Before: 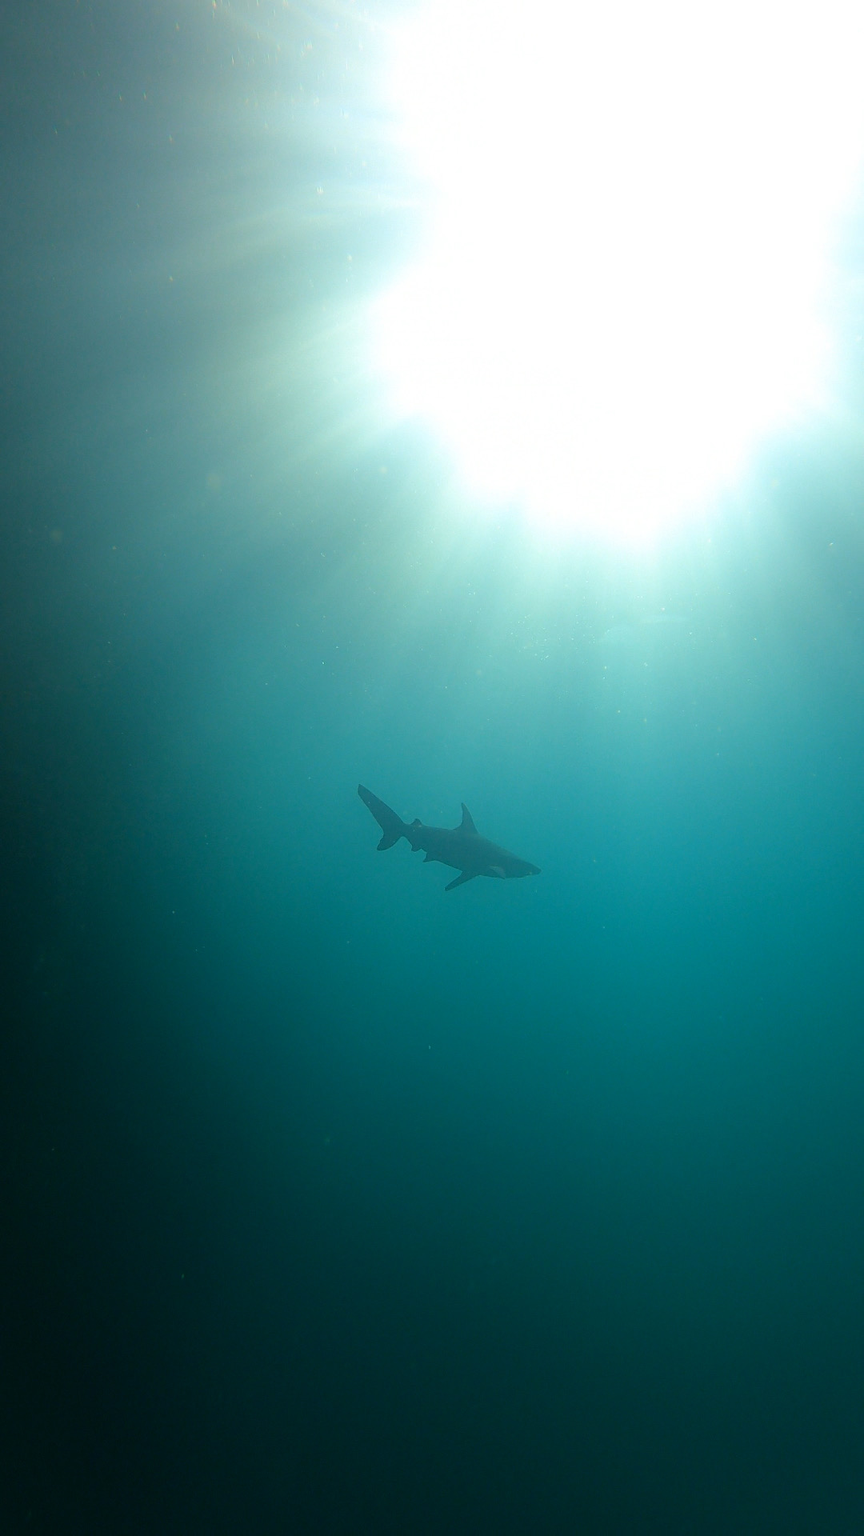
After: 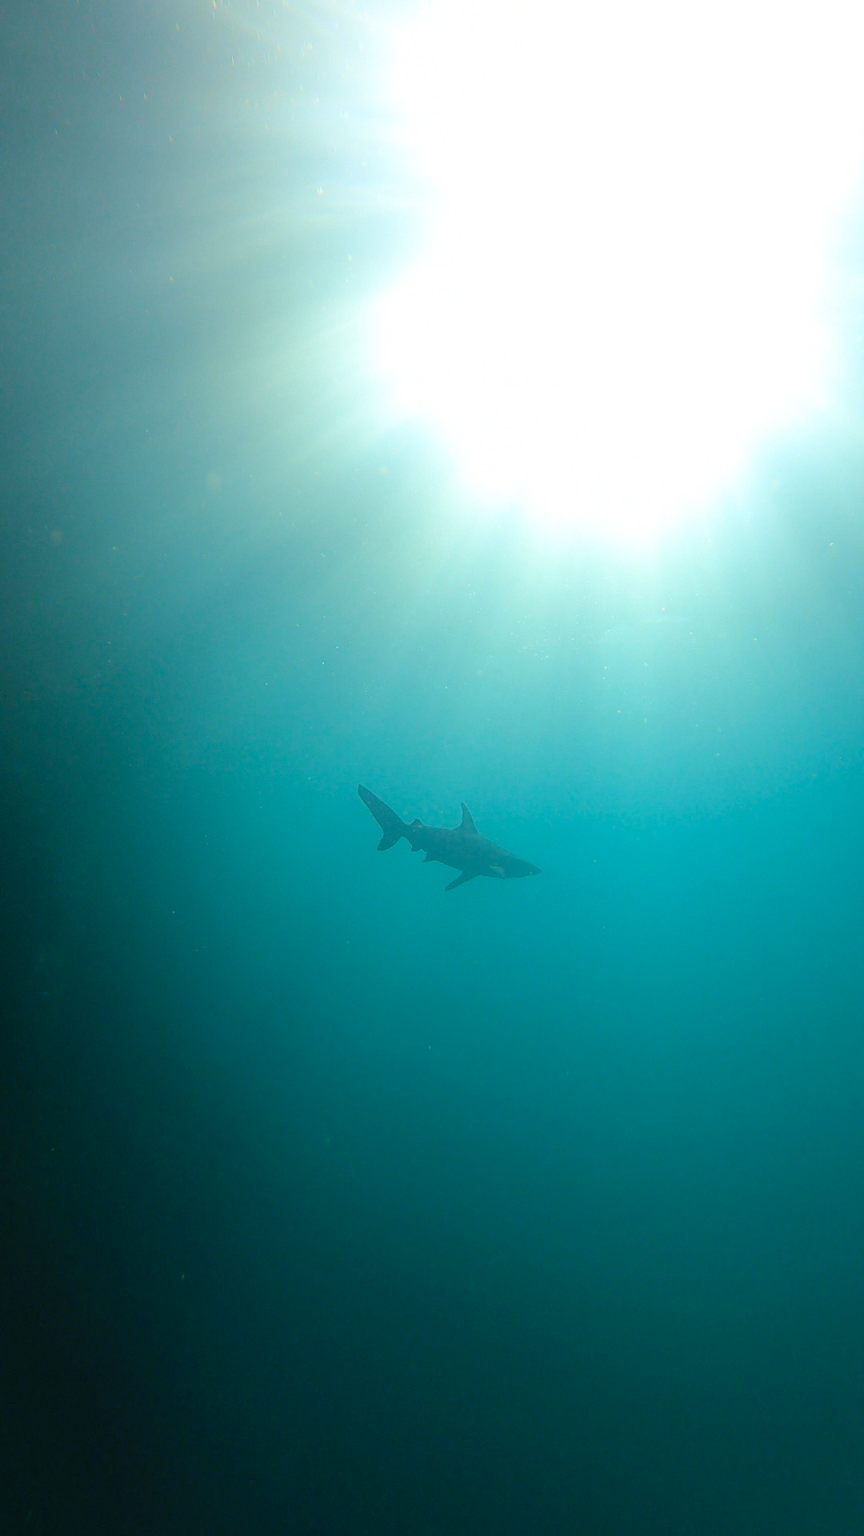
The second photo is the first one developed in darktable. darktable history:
contrast brightness saturation: contrast 0.034, brightness 0.063, saturation 0.127
